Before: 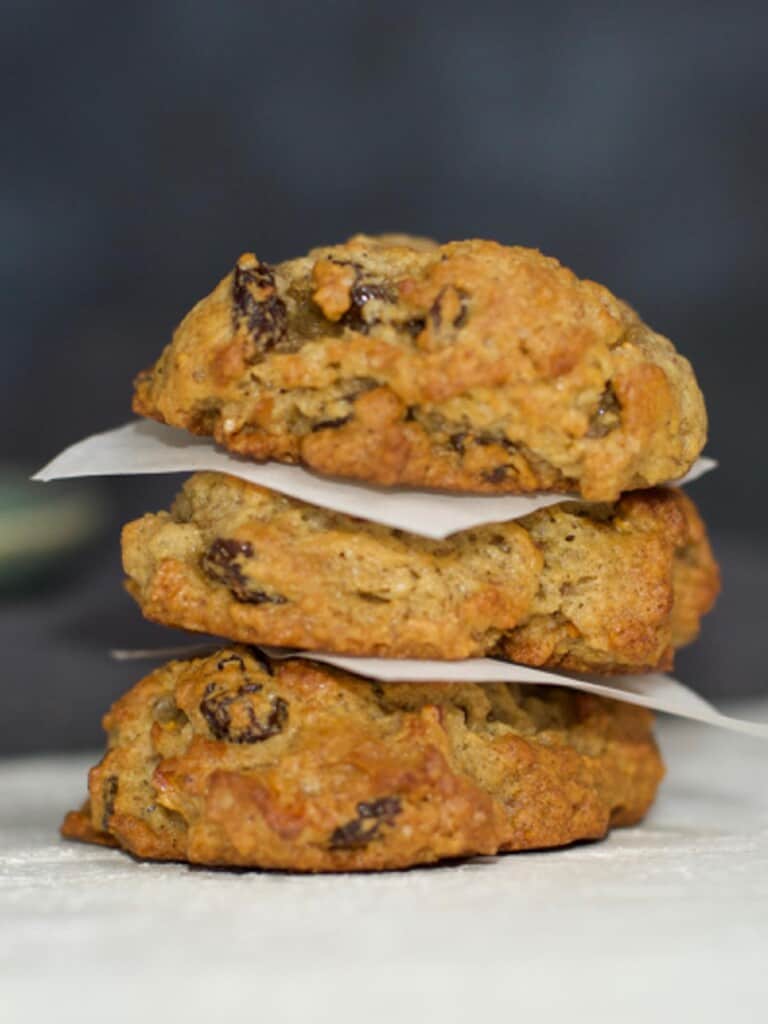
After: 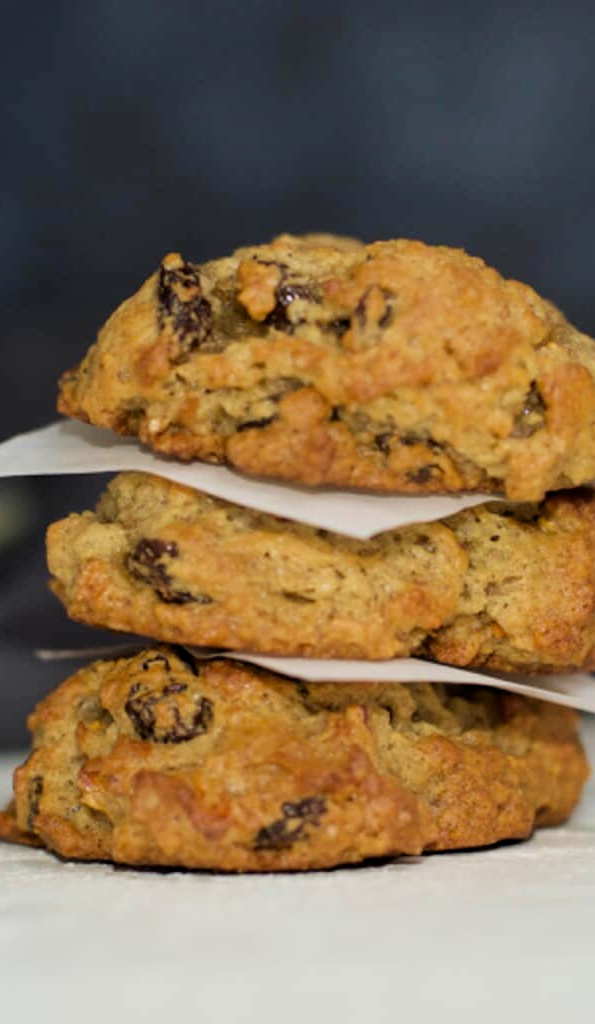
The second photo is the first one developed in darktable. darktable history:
crop: left 9.85%, right 12.57%
velvia: on, module defaults
filmic rgb: middle gray luminance 9.15%, black relative exposure -10.67 EV, white relative exposure 3.44 EV, target black luminance 0%, hardness 5.96, latitude 59.57%, contrast 1.09, highlights saturation mix 4.24%, shadows ↔ highlights balance 28.63%
